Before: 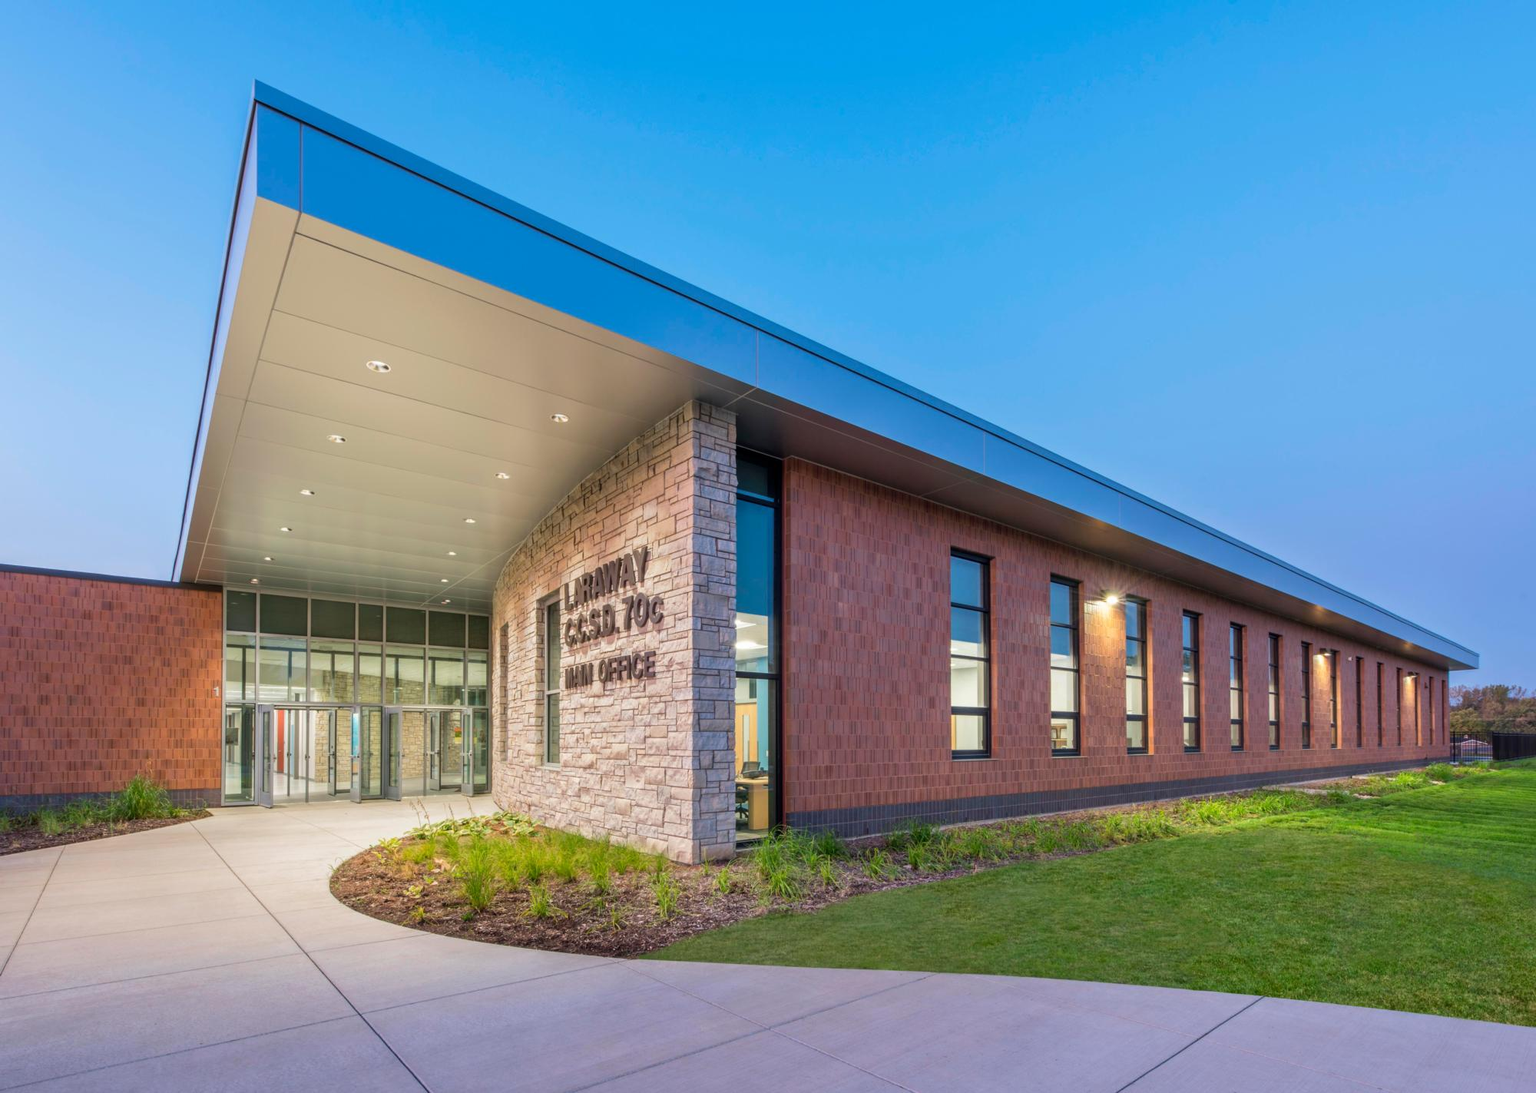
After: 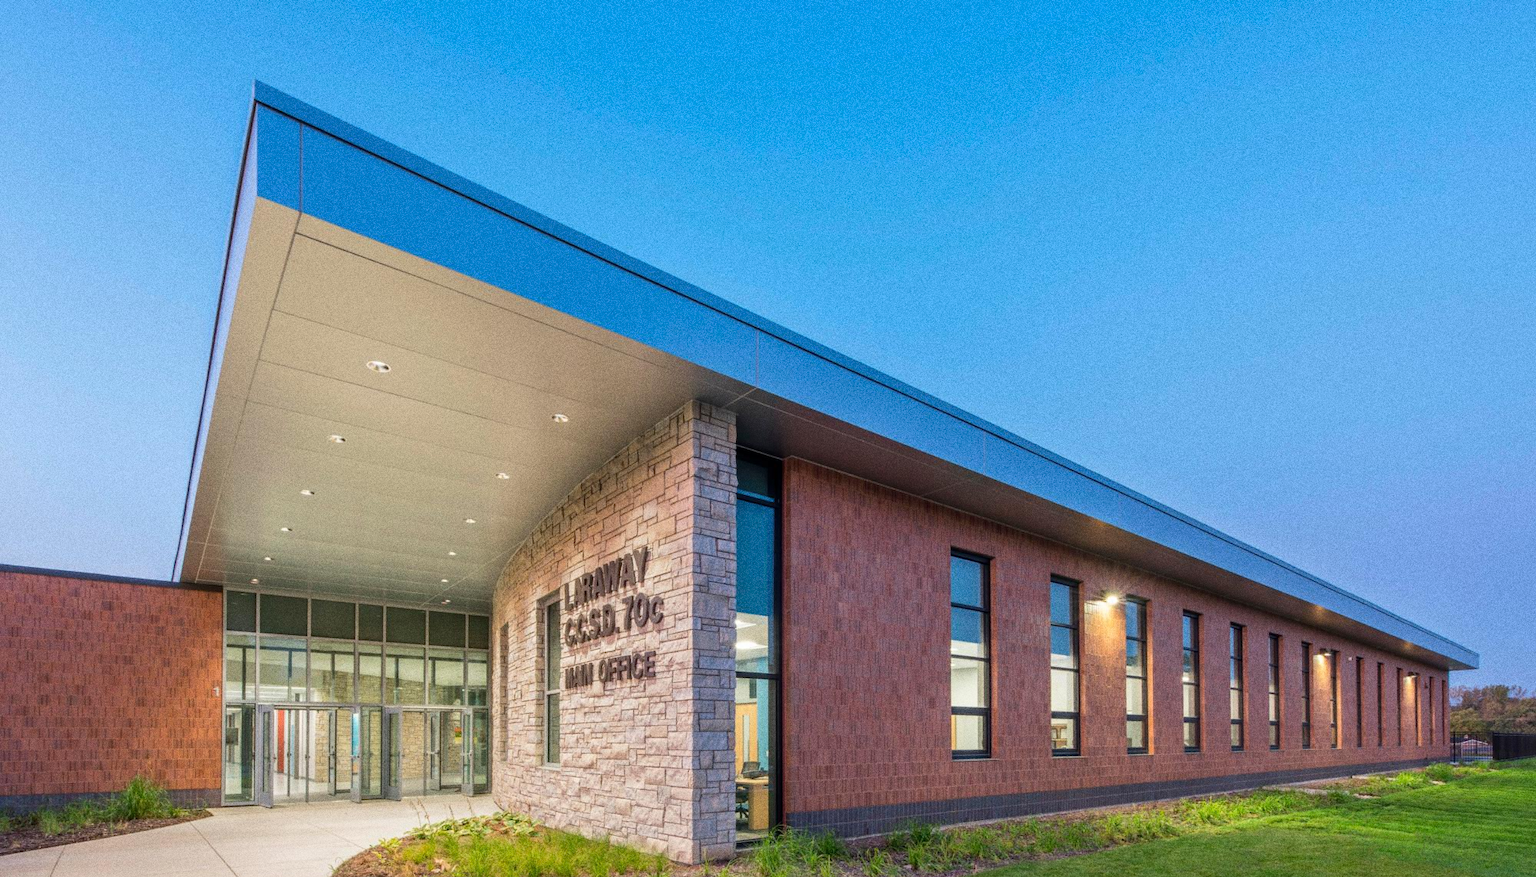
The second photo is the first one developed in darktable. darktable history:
grain: coarseness 0.09 ISO, strength 40%
crop: bottom 19.644%
